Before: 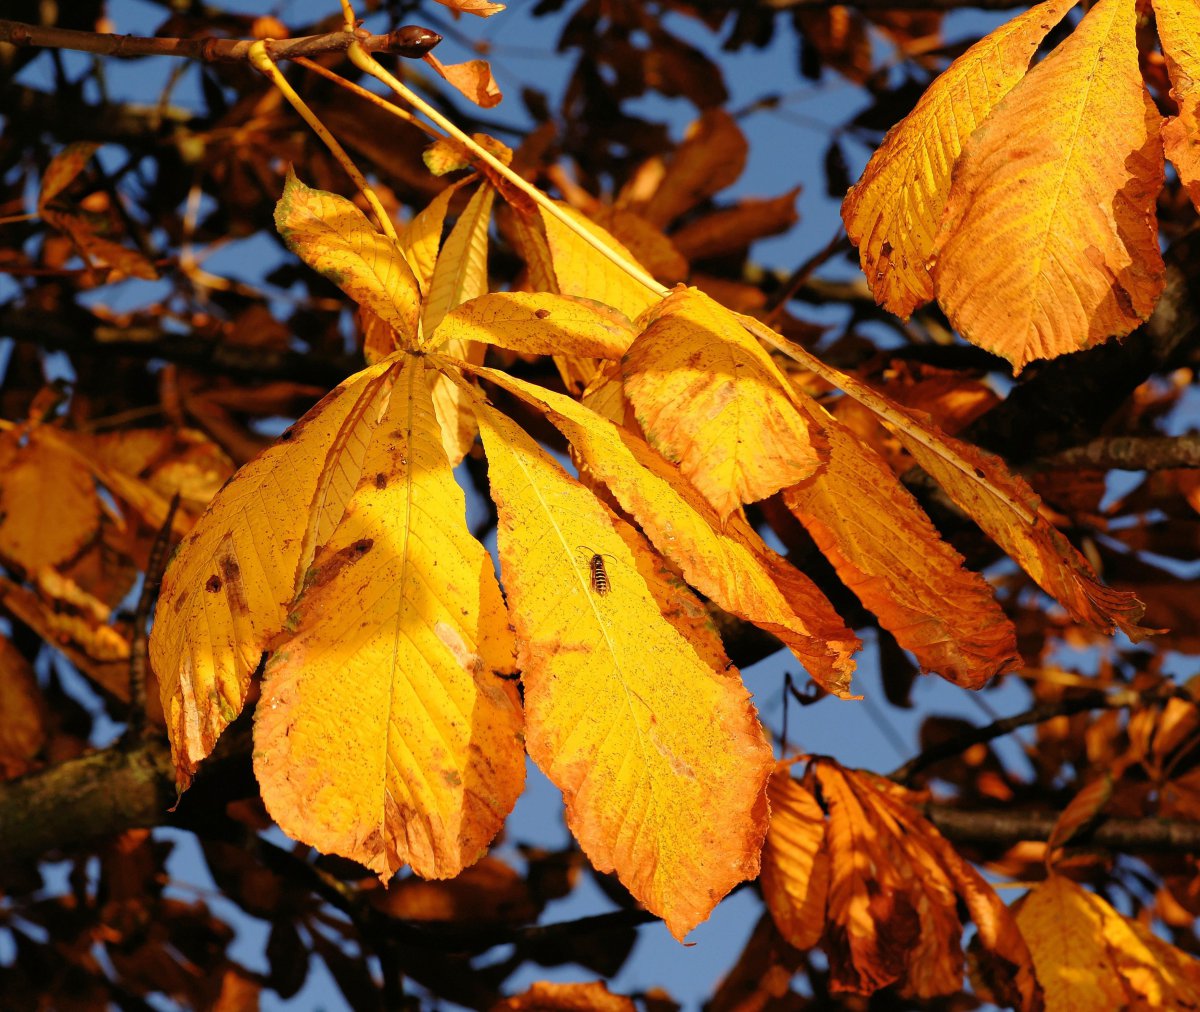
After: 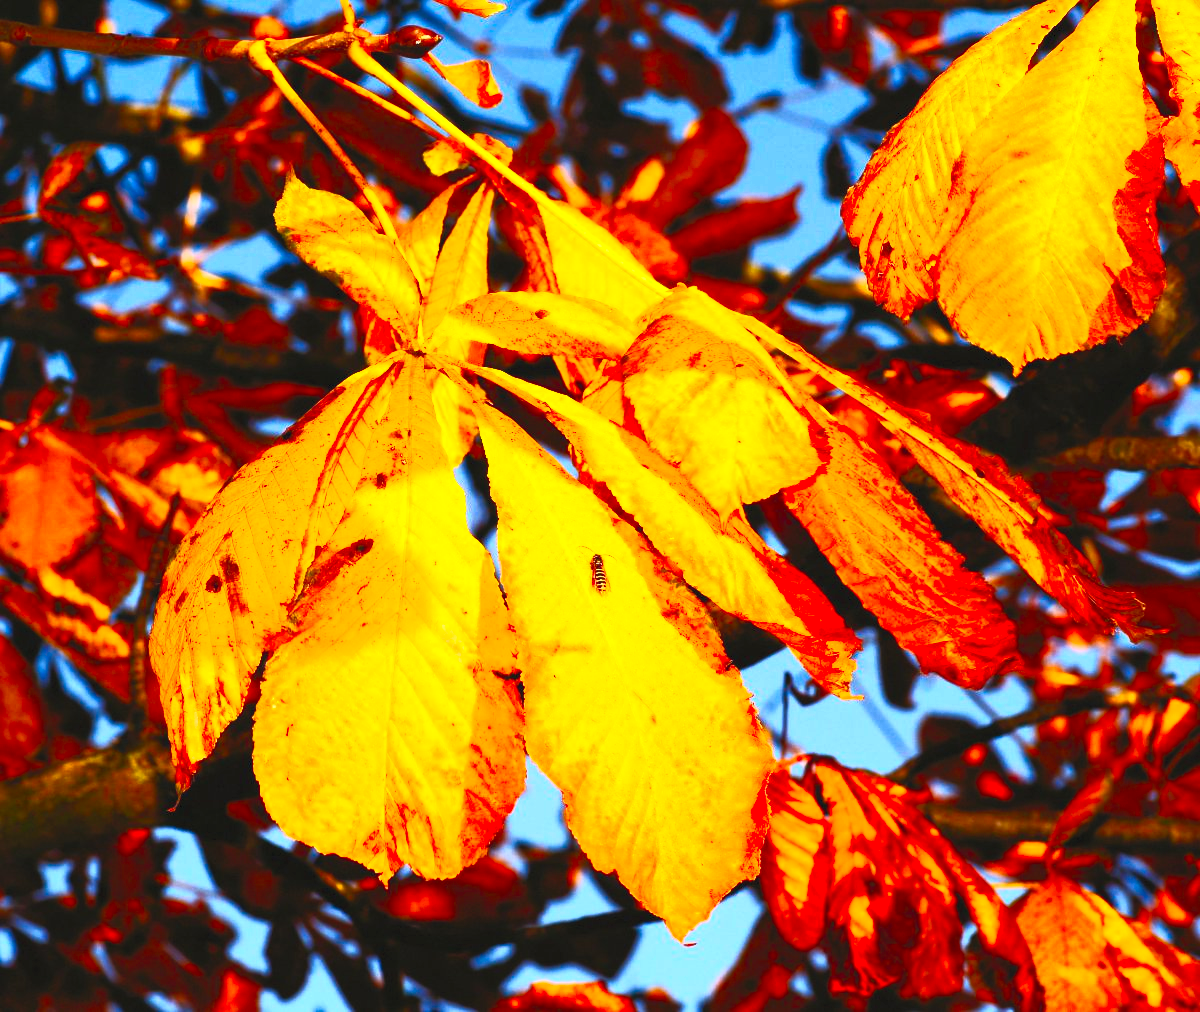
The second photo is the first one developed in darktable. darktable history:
contrast brightness saturation: contrast 0.981, brightness 0.994, saturation 0.997
